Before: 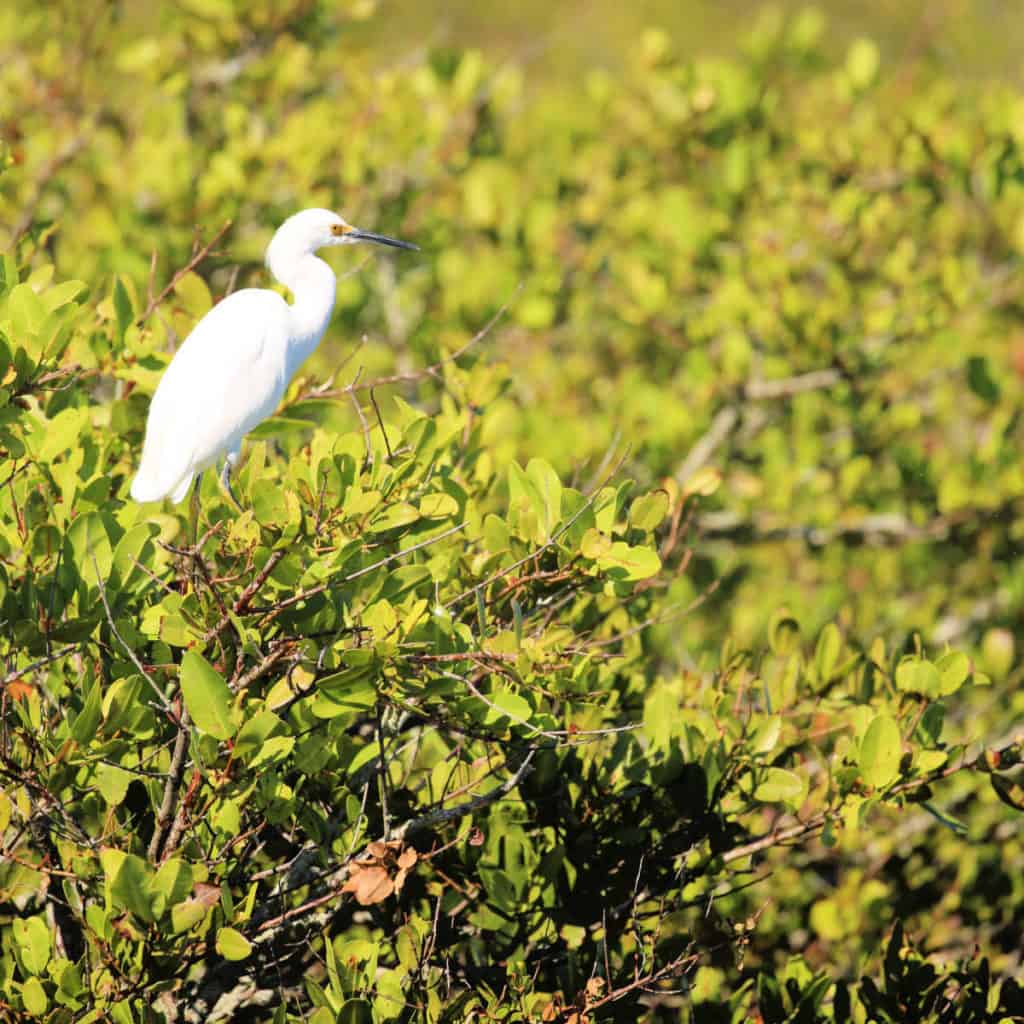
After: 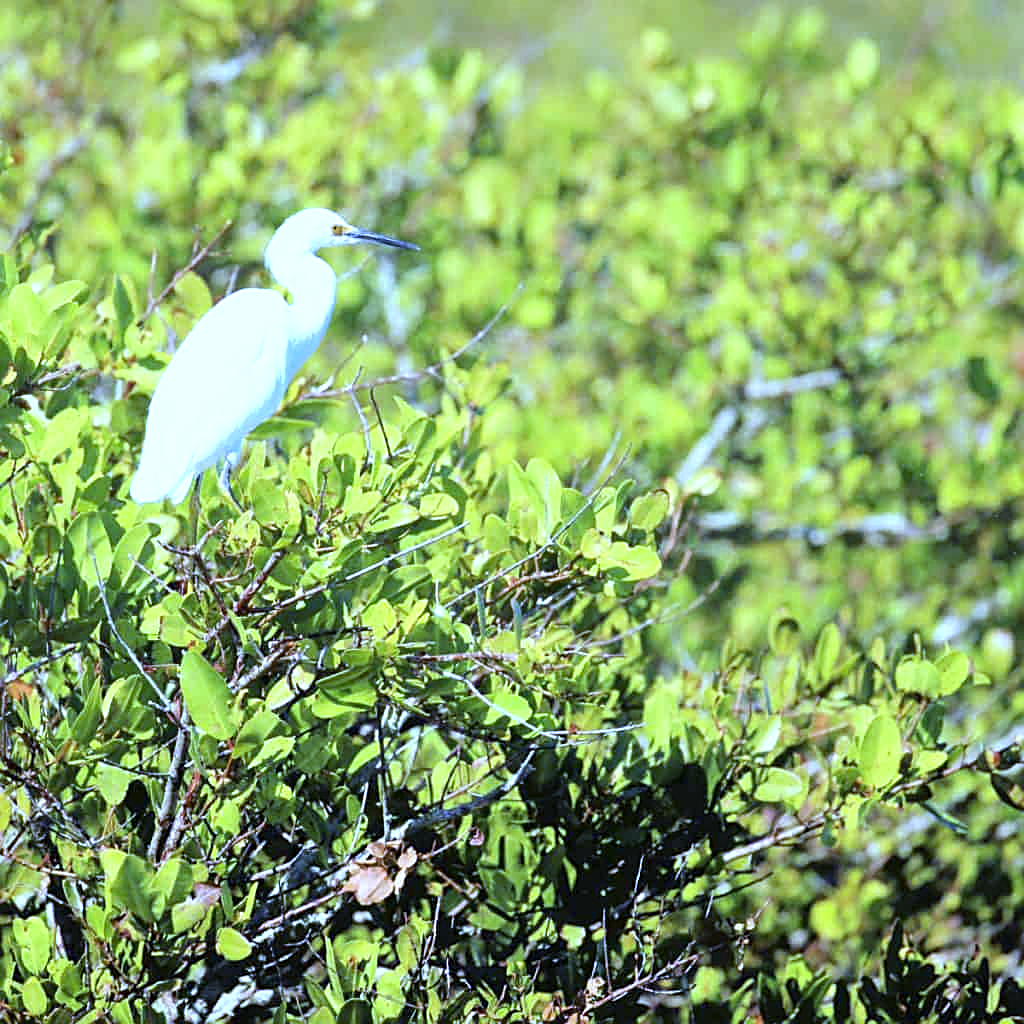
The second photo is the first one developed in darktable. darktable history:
exposure: exposure 0.636 EV, compensate highlight preservation false
white balance: red 0.766, blue 1.537
sharpen: on, module defaults
shadows and highlights: shadows 30.86, highlights 0, soften with gaussian
